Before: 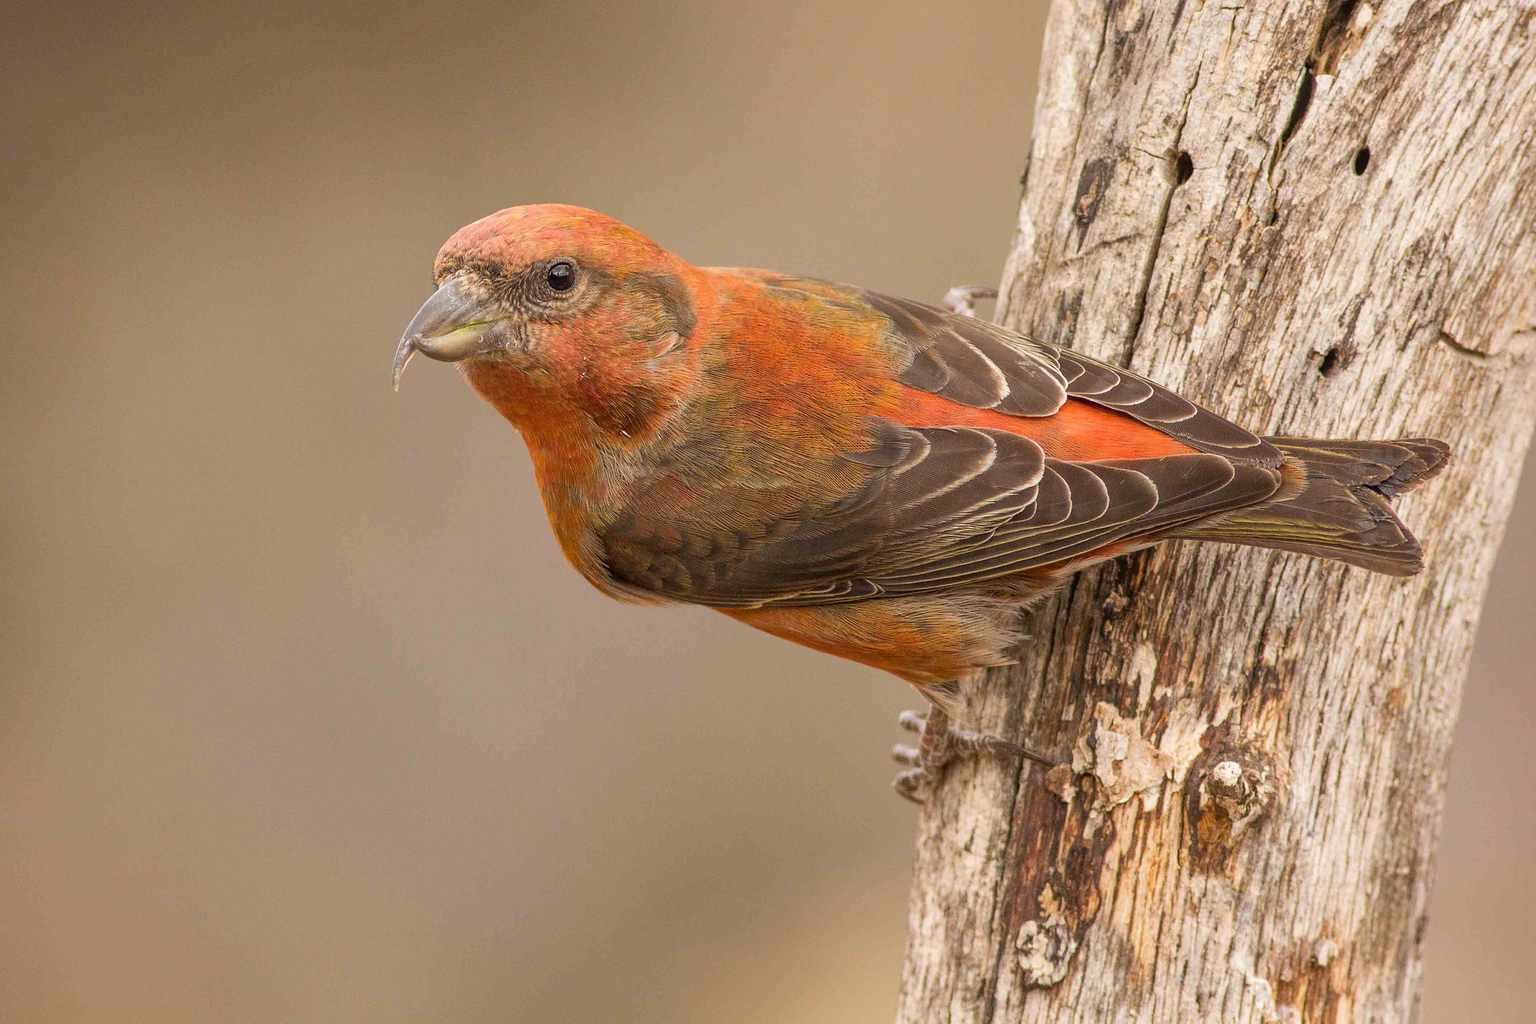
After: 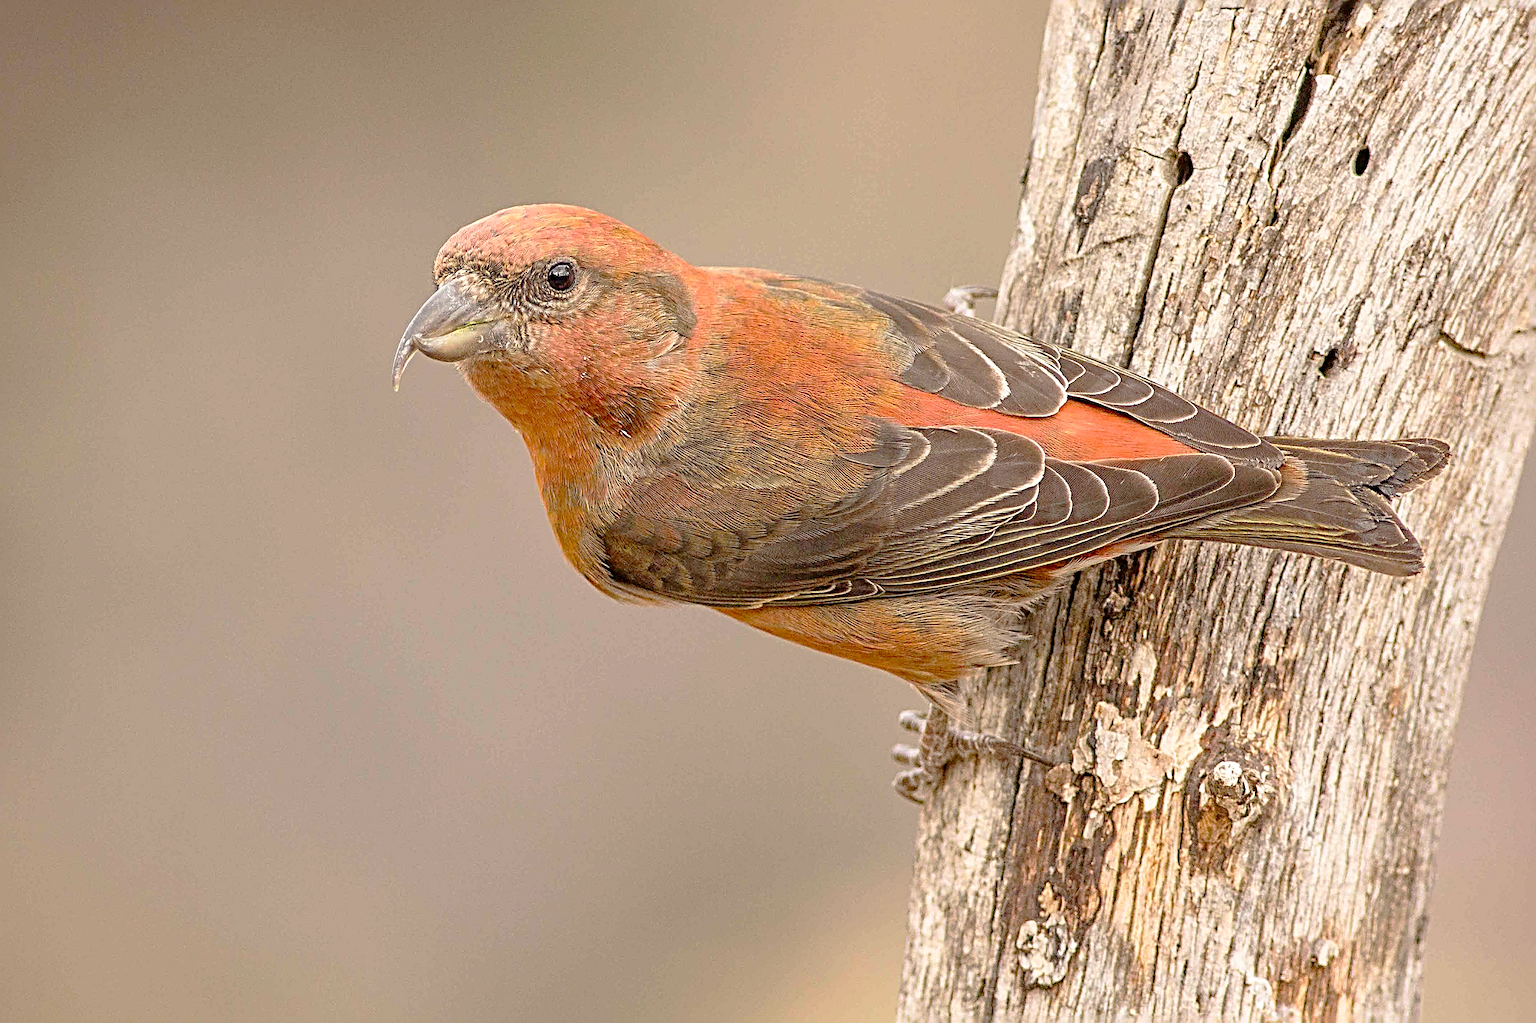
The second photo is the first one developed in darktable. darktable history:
tone curve: curves: ch0 [(0, 0) (0.003, 0.007) (0.011, 0.011) (0.025, 0.021) (0.044, 0.04) (0.069, 0.07) (0.1, 0.129) (0.136, 0.187) (0.177, 0.254) (0.224, 0.325) (0.277, 0.398) (0.335, 0.461) (0.399, 0.513) (0.468, 0.571) (0.543, 0.624) (0.623, 0.69) (0.709, 0.777) (0.801, 0.86) (0.898, 0.953) (1, 1)], preserve colors none
sharpen: radius 3.69, amount 0.928
